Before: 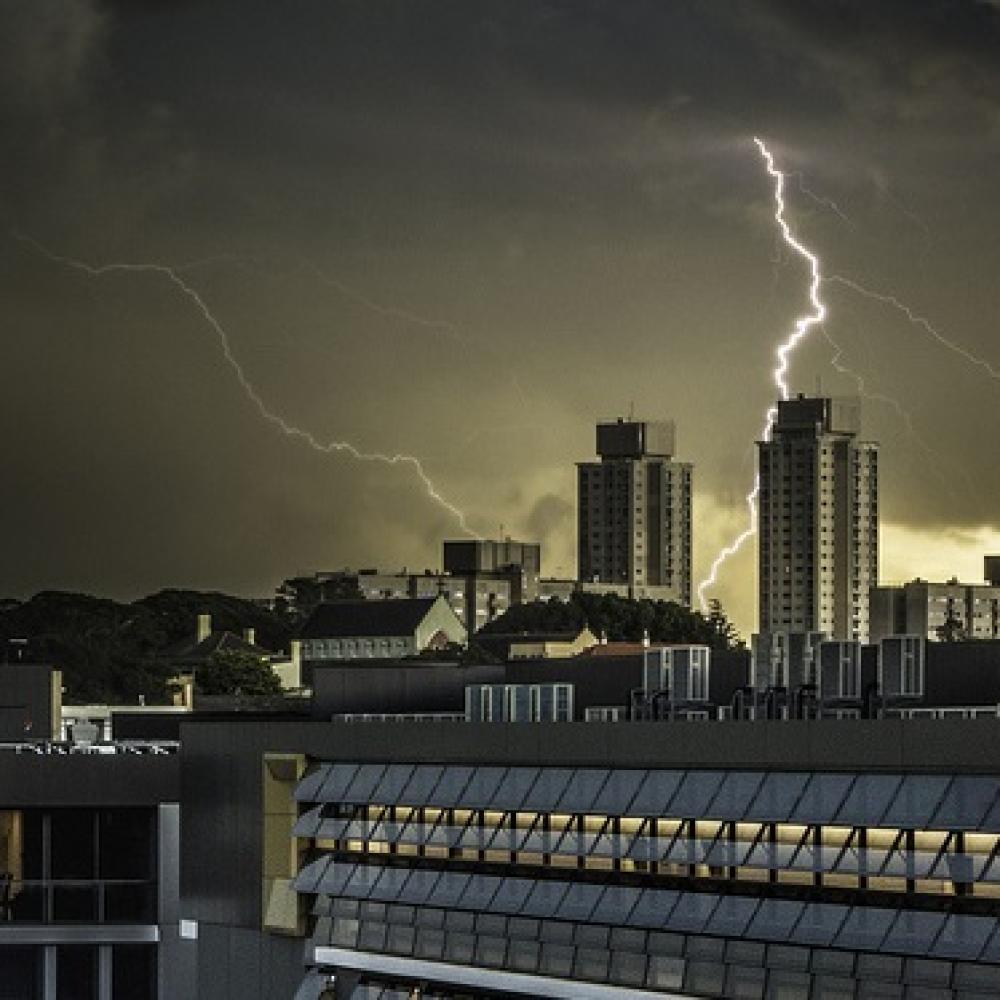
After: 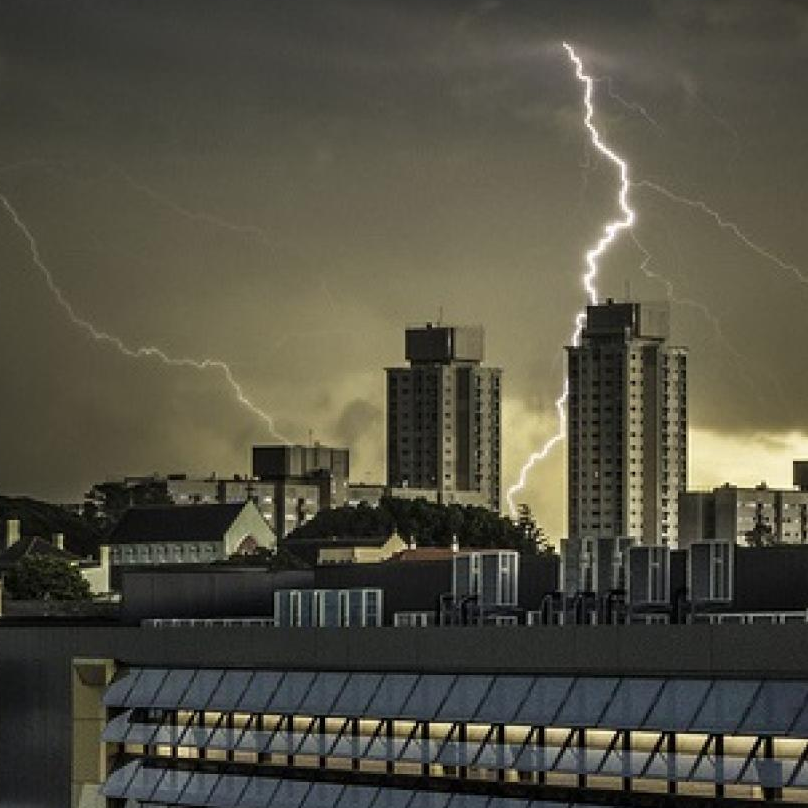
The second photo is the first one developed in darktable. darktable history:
crop: left 19.159%, top 9.58%, bottom 9.58%
color zones: curves: ch1 [(0, 0.469) (0.001, 0.469) (0.12, 0.446) (0.248, 0.469) (0.5, 0.5) (0.748, 0.5) (0.999, 0.469) (1, 0.469)]
